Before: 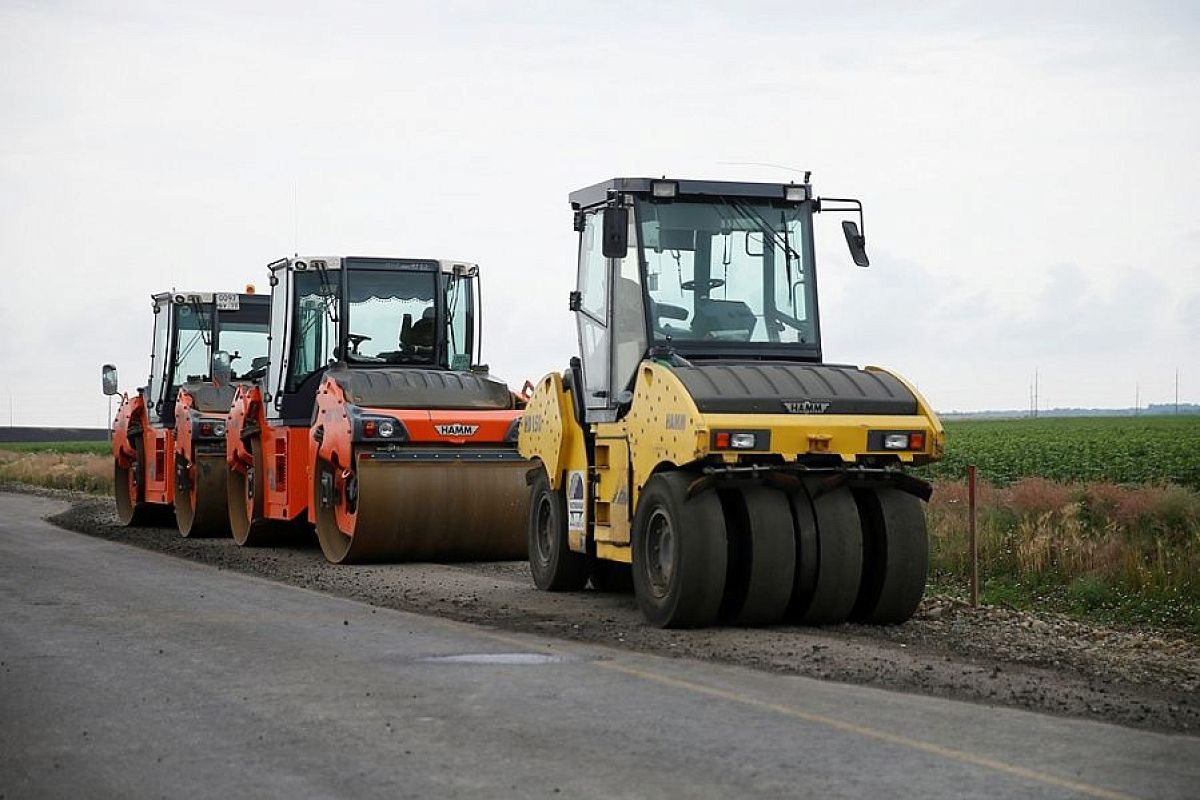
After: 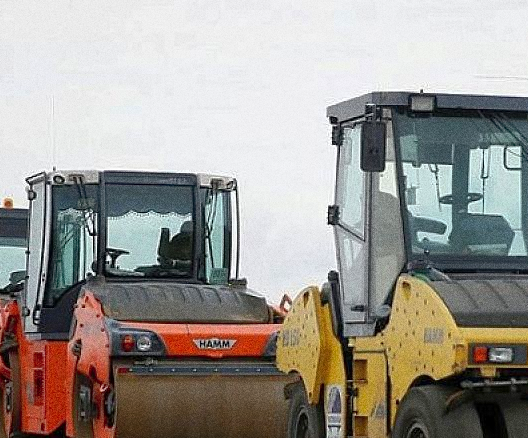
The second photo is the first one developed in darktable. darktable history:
crop: left 20.248%, top 10.86%, right 35.675%, bottom 34.321%
shadows and highlights: on, module defaults
grain: coarseness 0.09 ISO, strength 40%
